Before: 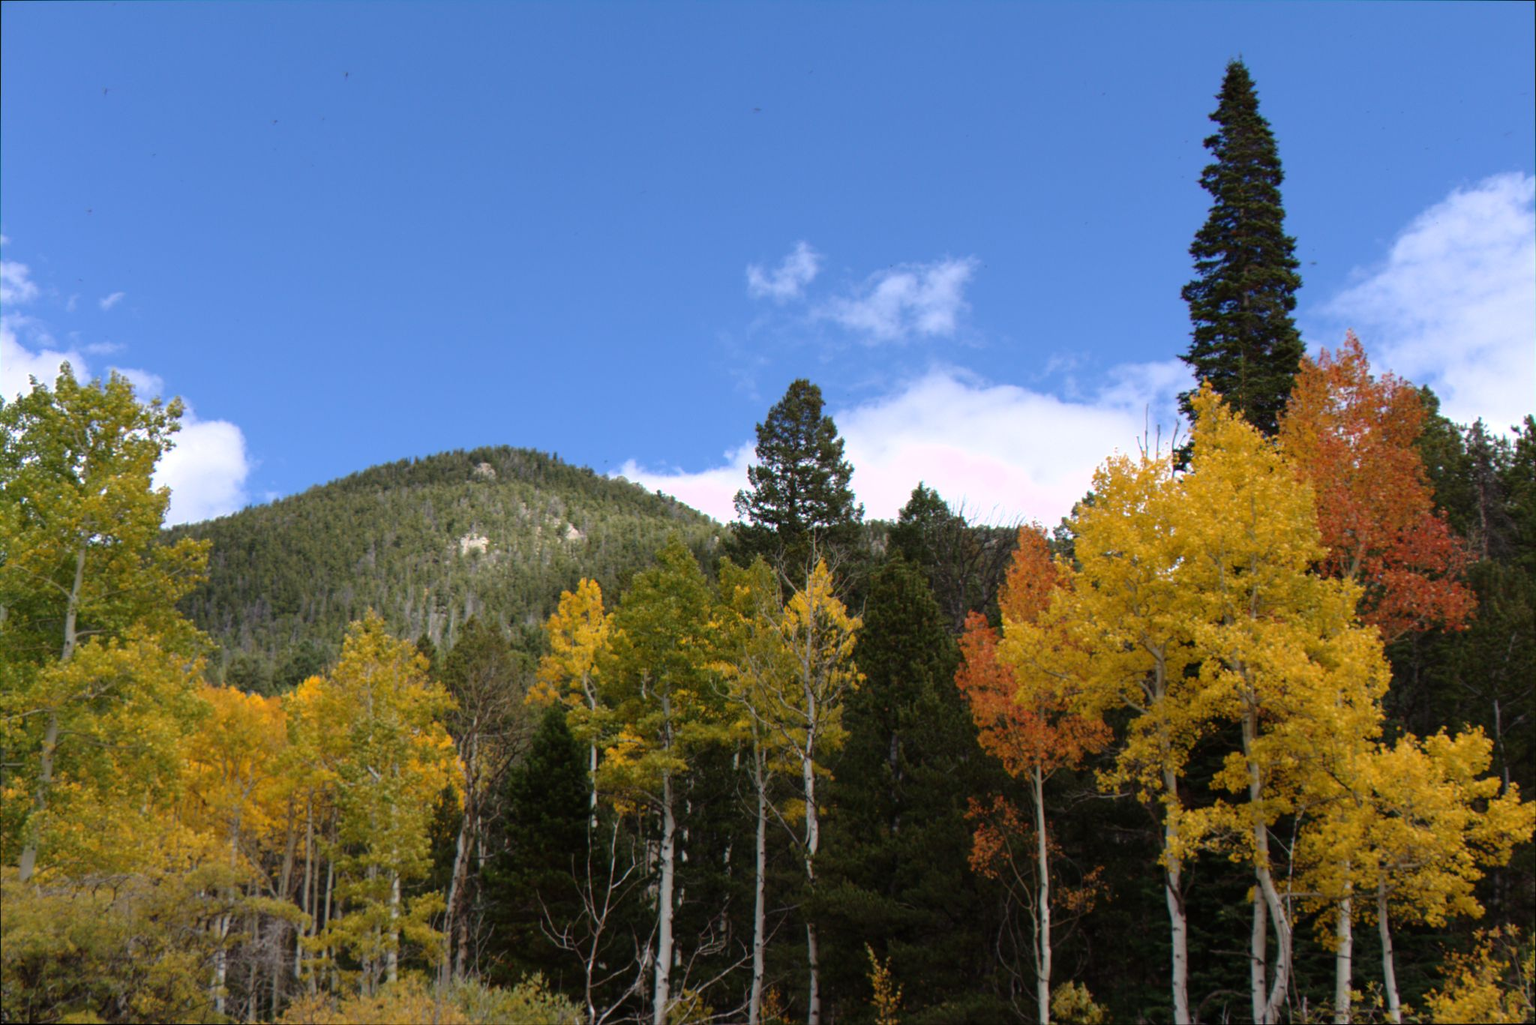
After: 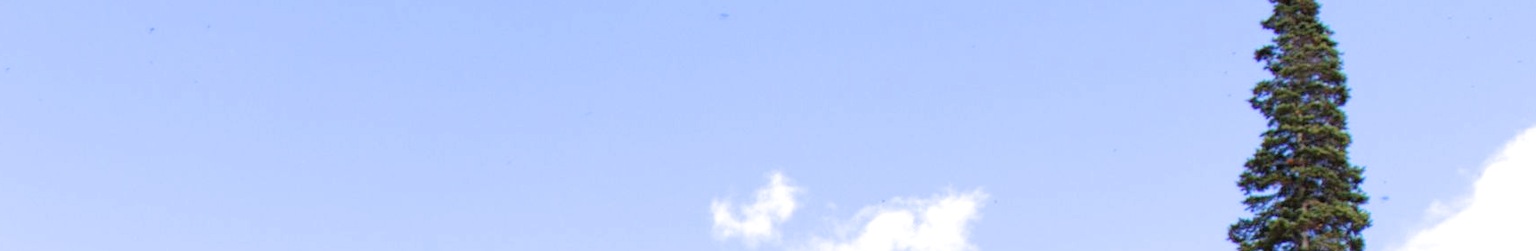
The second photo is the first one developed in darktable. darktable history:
crop and rotate: left 9.623%, top 9.454%, right 6.195%, bottom 69.87%
tone equalizer: -8 EV -0.732 EV, -7 EV -0.732 EV, -6 EV -0.634 EV, -5 EV -0.411 EV, -3 EV 0.367 EV, -2 EV 0.6 EV, -1 EV 0.687 EV, +0 EV 0.733 EV
filmic rgb: middle gray luminance 18.3%, black relative exposure -10.44 EV, white relative exposure 3.42 EV, threshold 2.95 EV, target black luminance 0%, hardness 6.02, latitude 98.28%, contrast 0.847, shadows ↔ highlights balance 0.674%, enable highlight reconstruction true
exposure: black level correction 0, exposure 1.386 EV, compensate highlight preservation false
